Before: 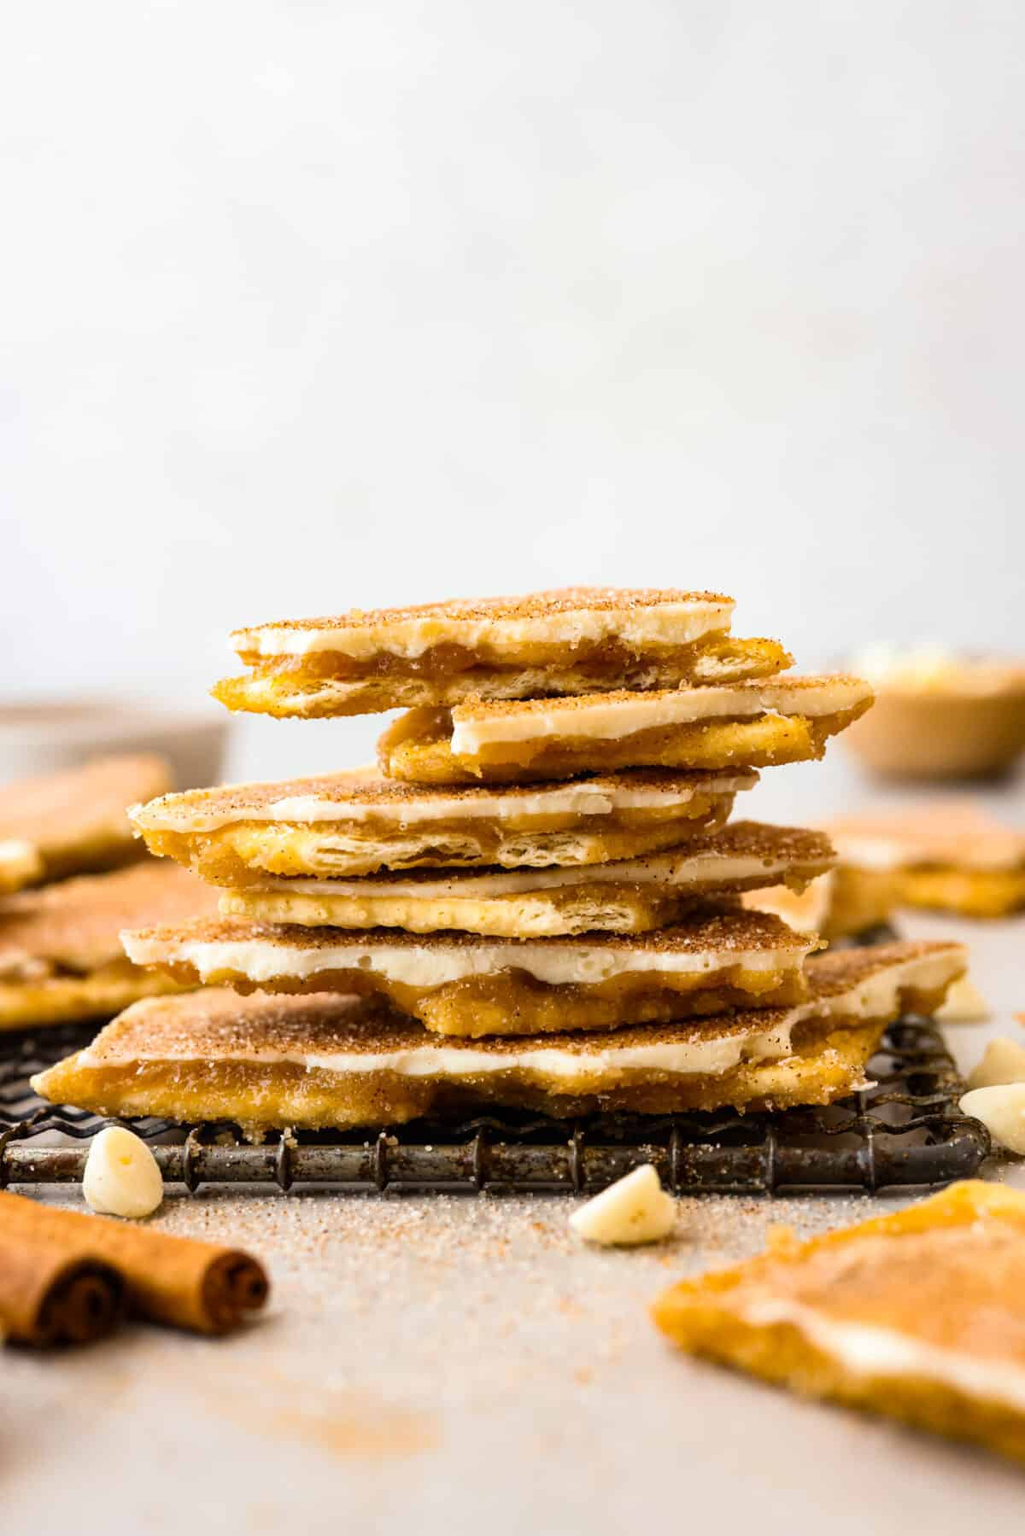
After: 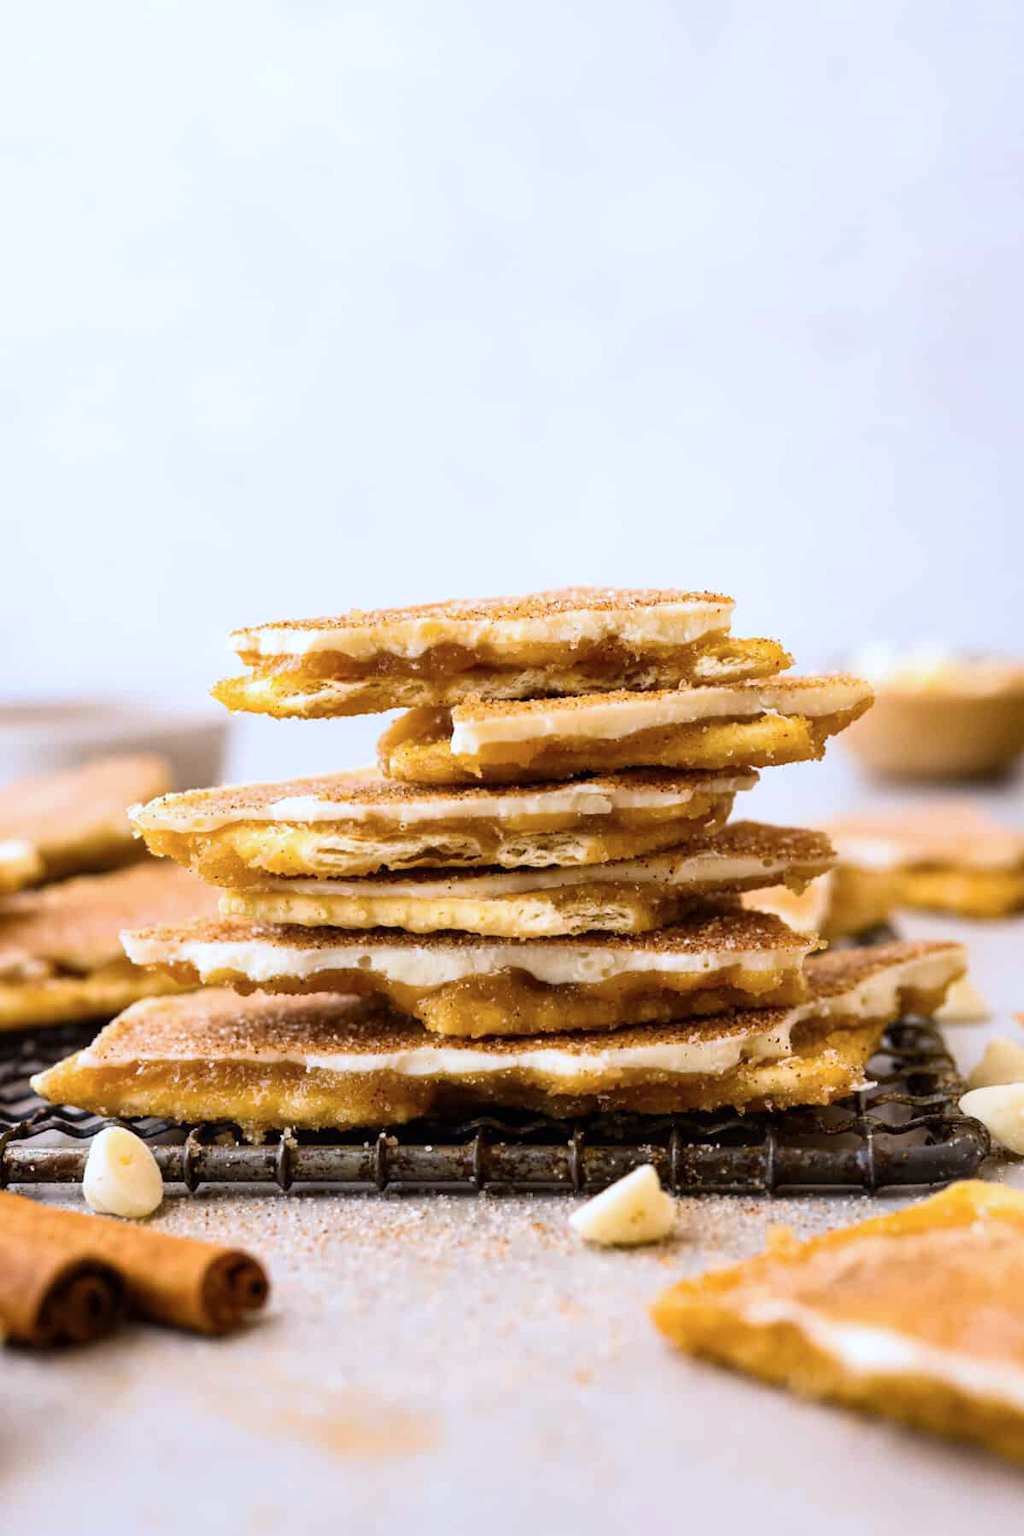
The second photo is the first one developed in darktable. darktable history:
color calibration: illuminant as shot in camera, x 0.365, y 0.378, temperature 4426.09 K
